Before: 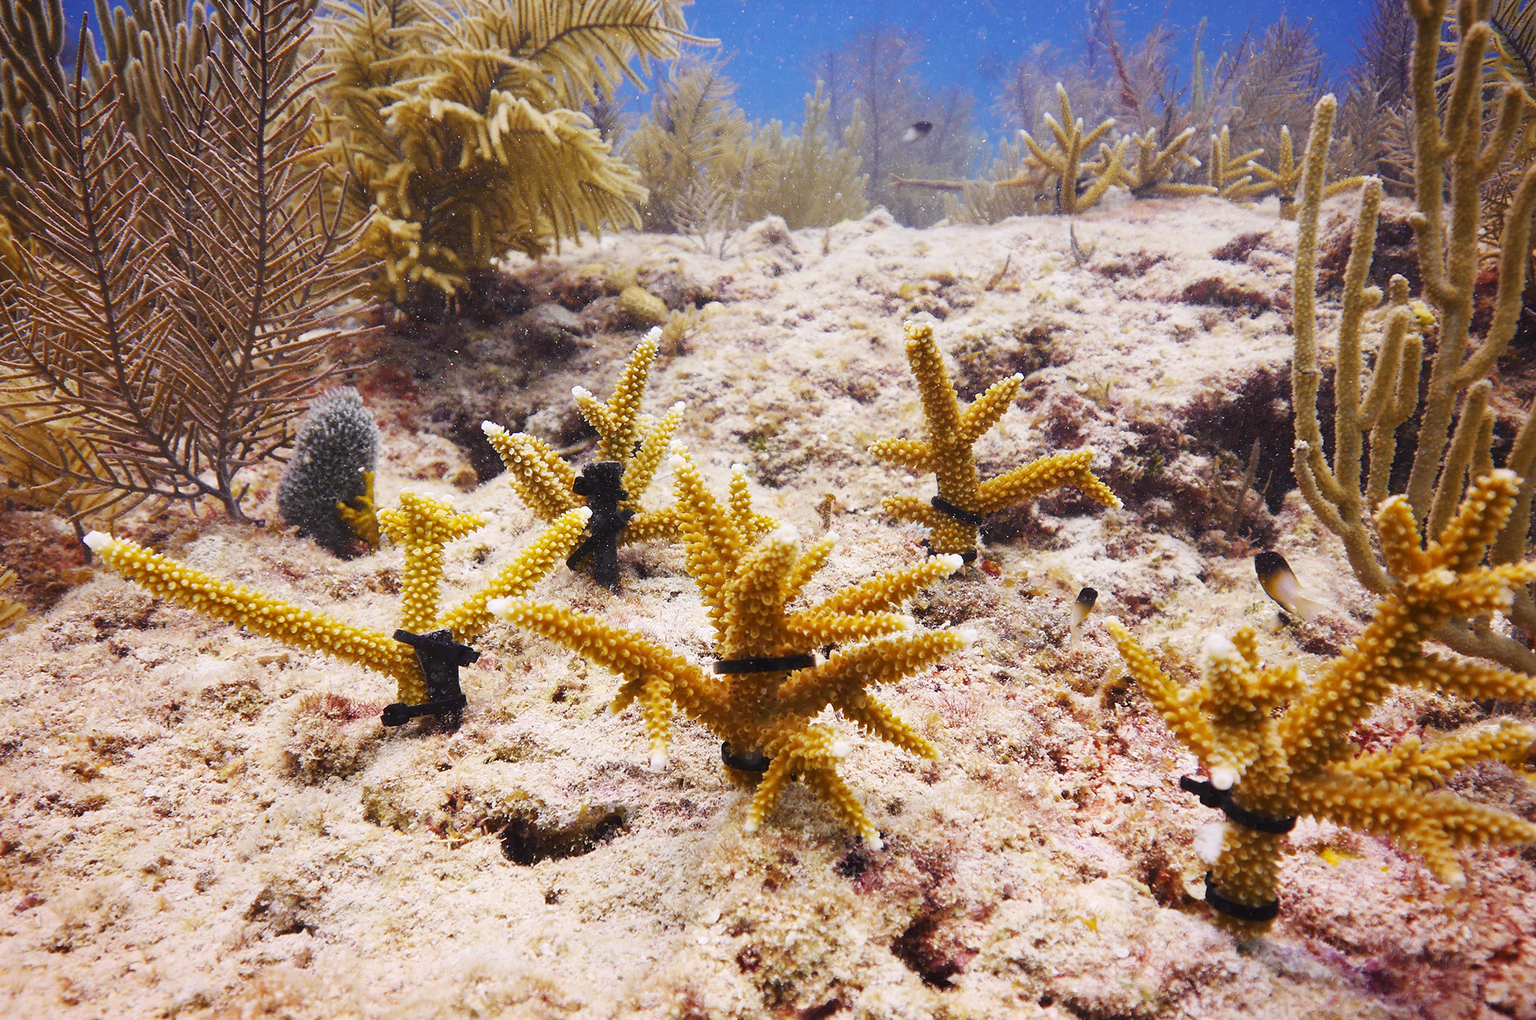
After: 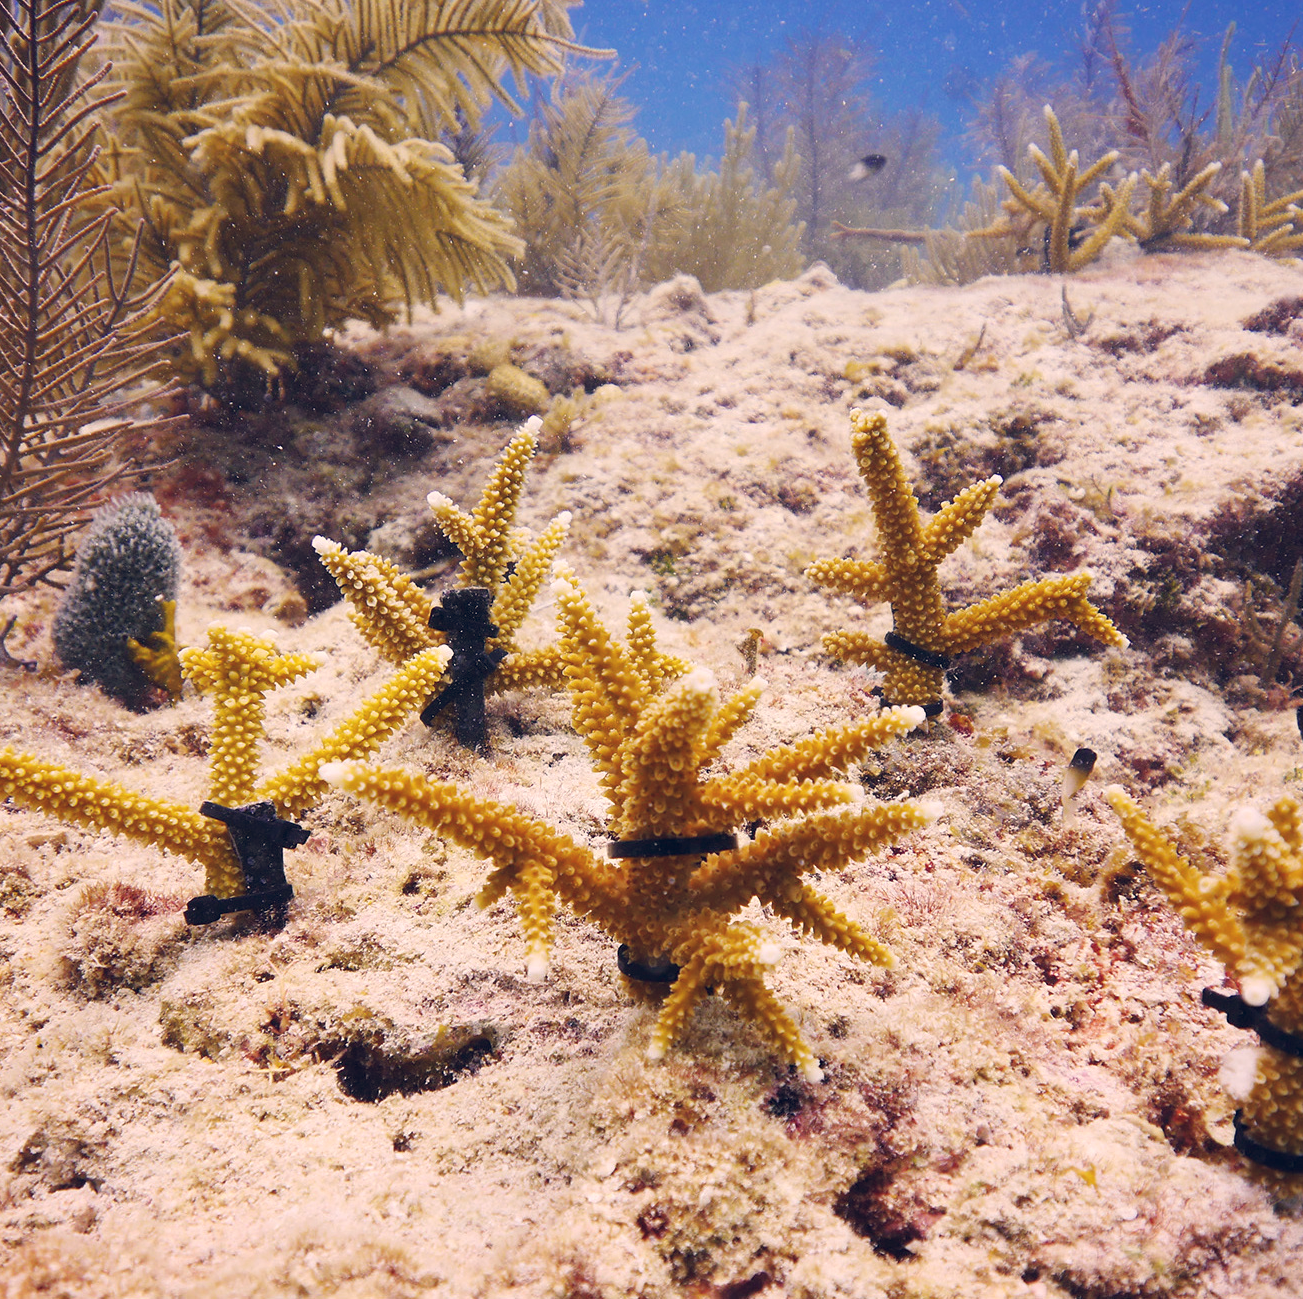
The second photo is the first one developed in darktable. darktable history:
color balance rgb: shadows lift › hue 87.51°, highlights gain › chroma 3.21%, highlights gain › hue 55.1°, global offset › chroma 0.15%, global offset › hue 253.66°, linear chroma grading › global chroma 0.5%
crop: left 15.419%, right 17.914%
